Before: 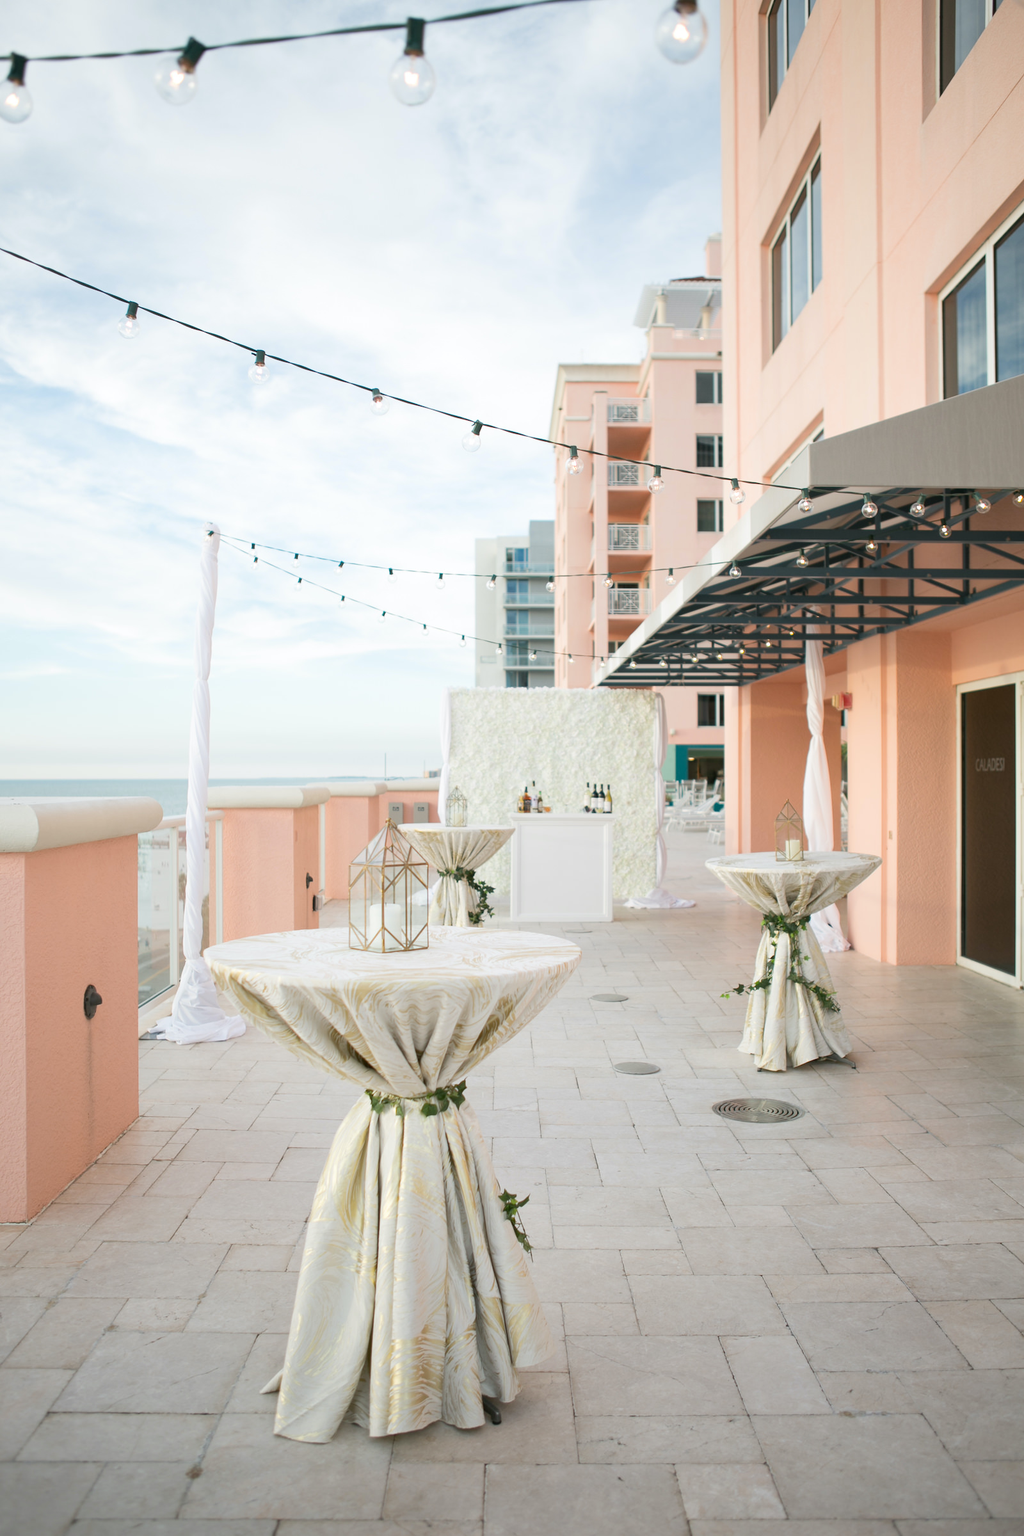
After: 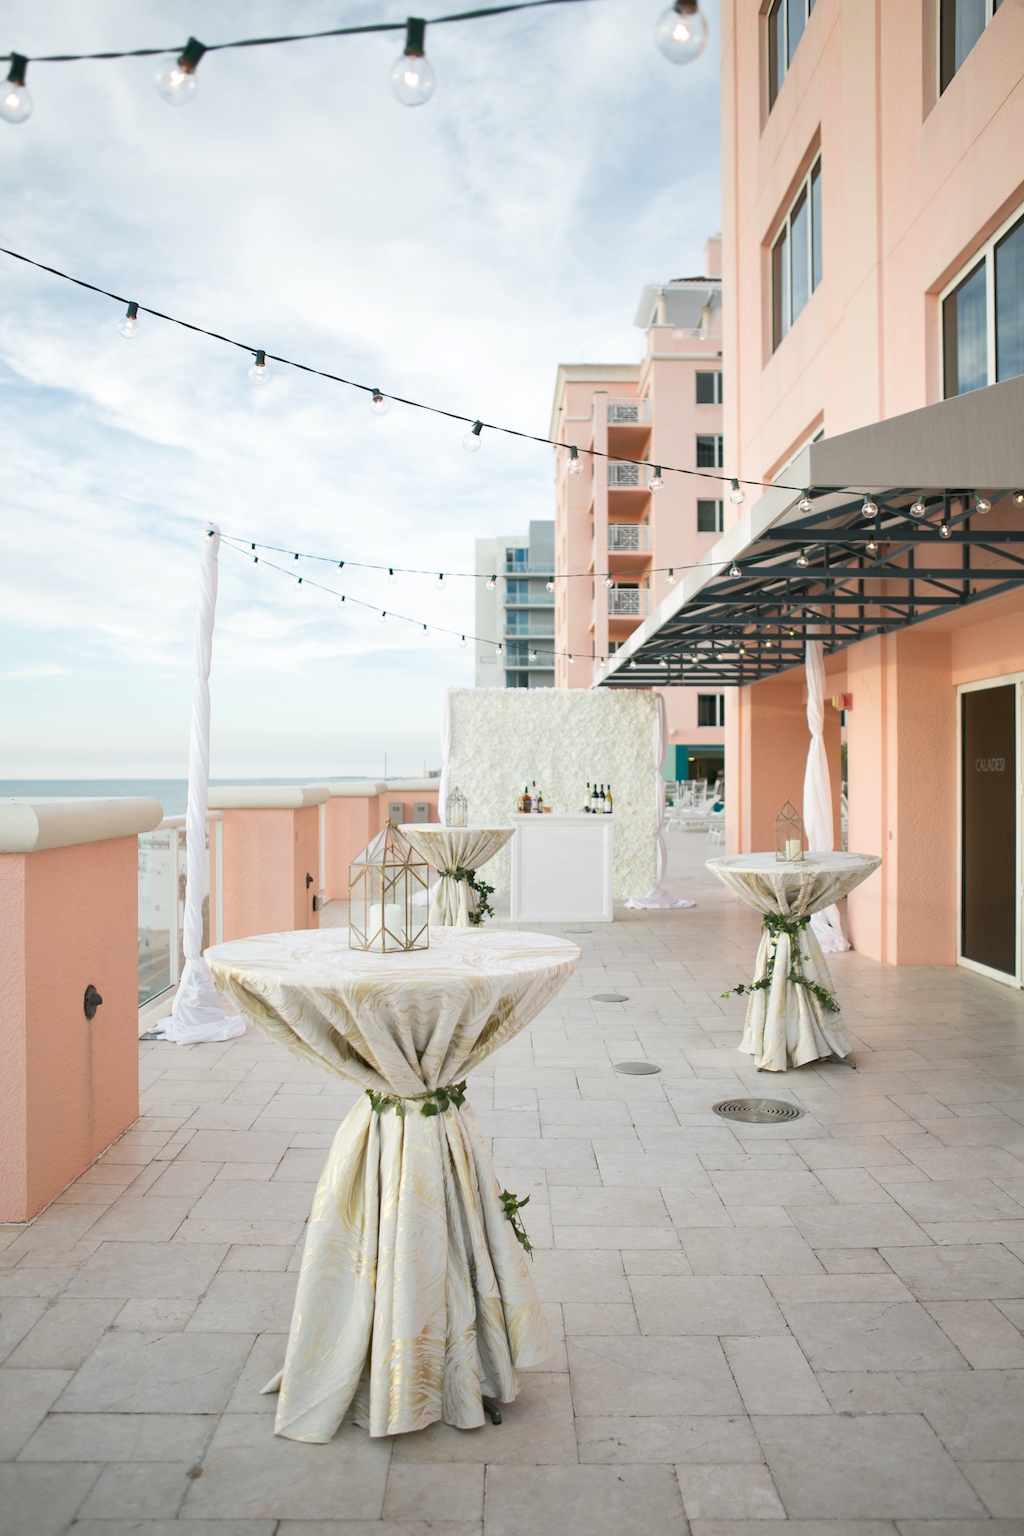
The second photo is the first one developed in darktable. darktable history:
shadows and highlights: shadows 37.73, highlights -27.84, highlights color adjustment 52.51%, soften with gaussian
